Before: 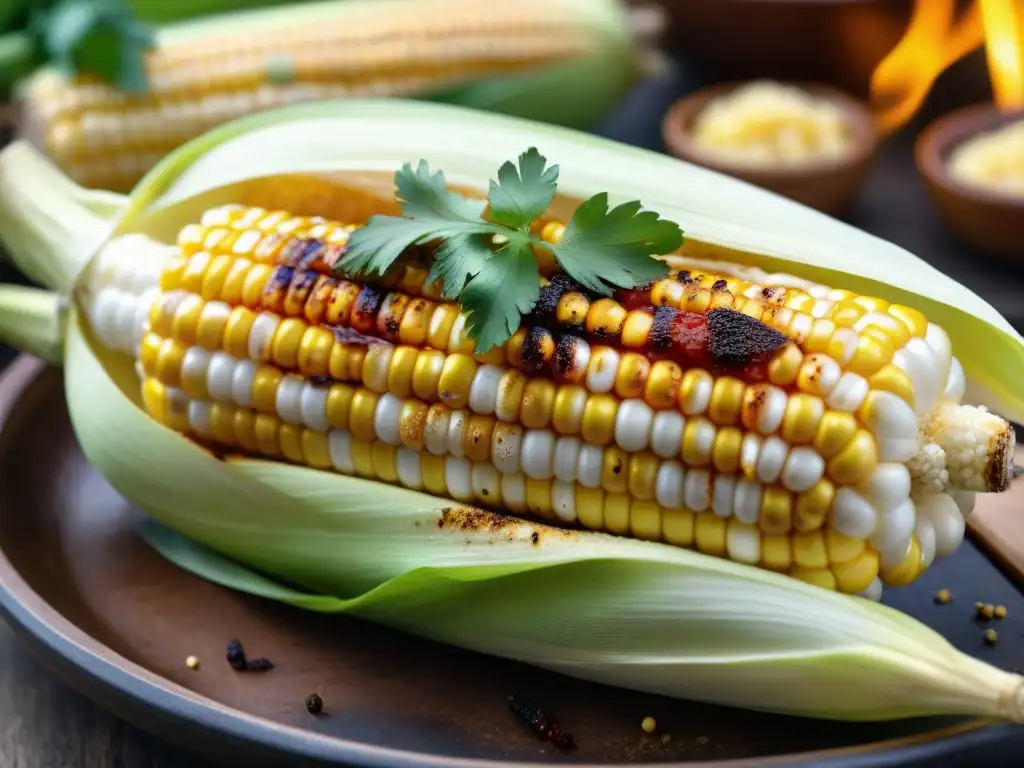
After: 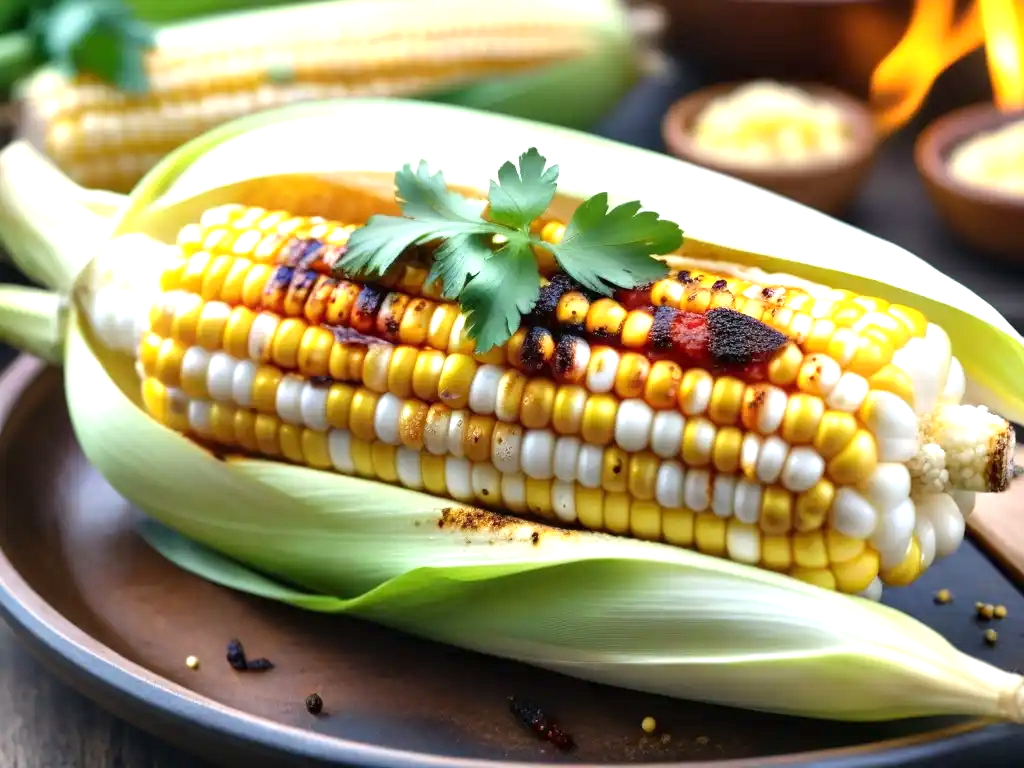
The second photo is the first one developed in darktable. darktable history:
exposure: exposure 0.772 EV, compensate highlight preservation false
